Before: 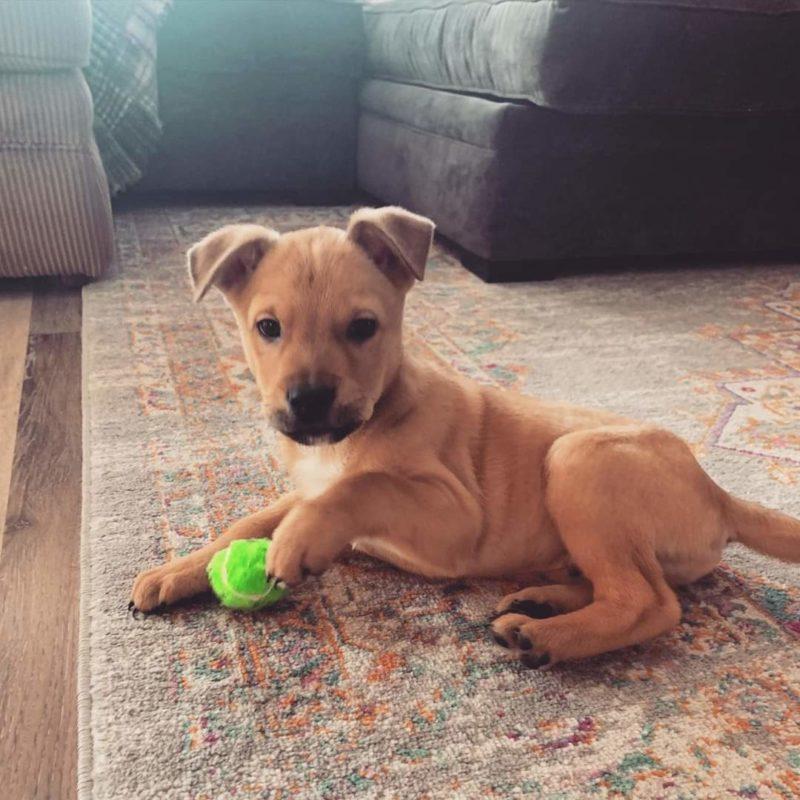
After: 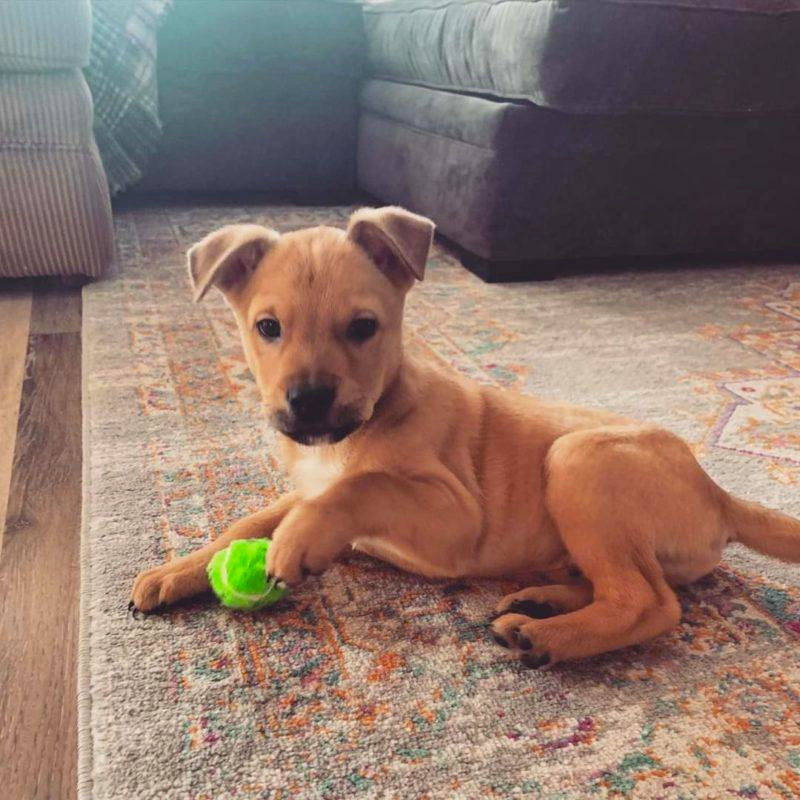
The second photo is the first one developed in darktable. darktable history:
color balance rgb: power › hue 175.07°, perceptual saturation grading › global saturation 19.848%, global vibrance 0.744%
shadows and highlights: white point adjustment 0.044, highlights color adjustment 0.82%, soften with gaussian
